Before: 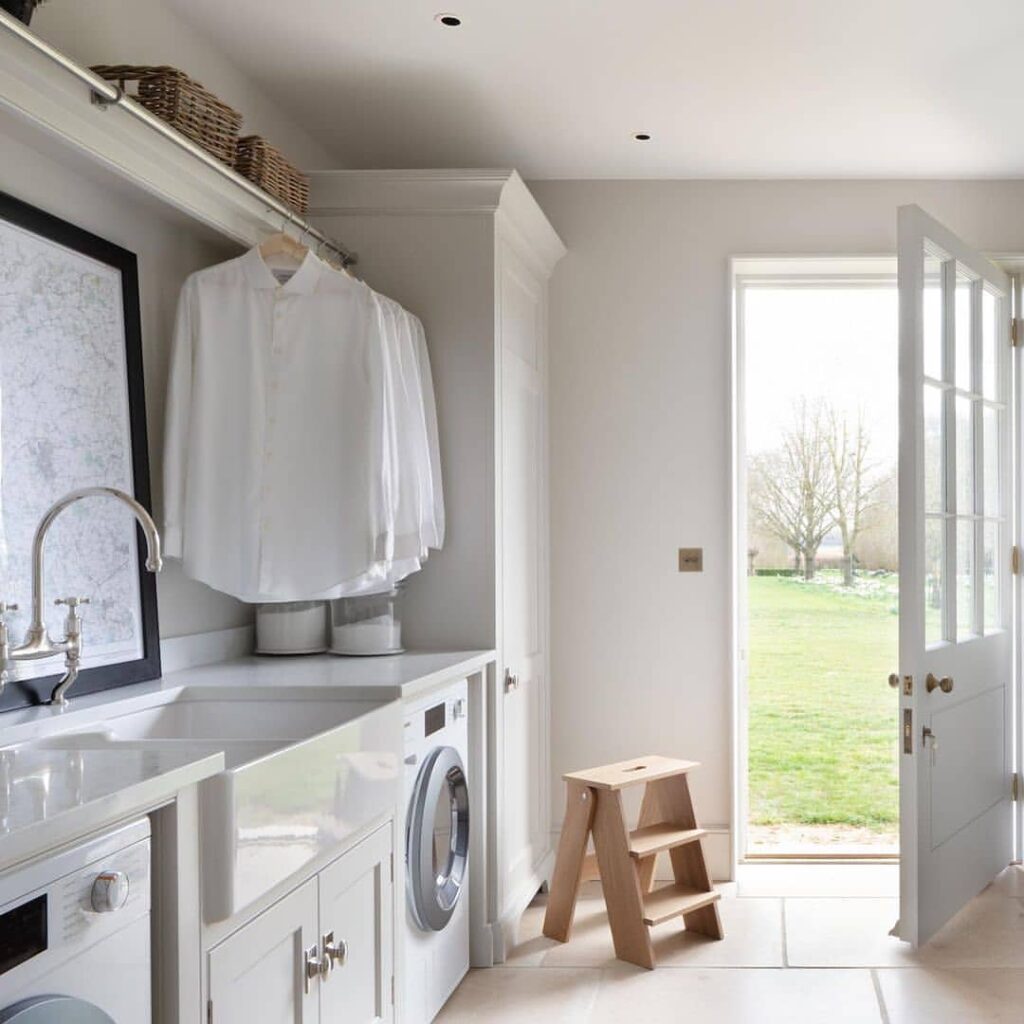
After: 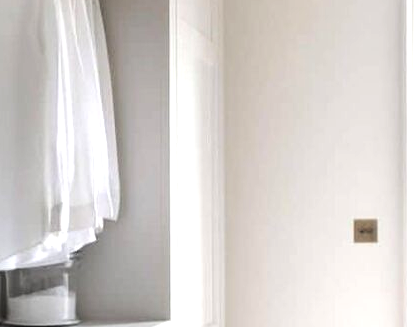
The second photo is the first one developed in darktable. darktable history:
crop: left 31.751%, top 32.172%, right 27.8%, bottom 35.83%
tone equalizer: -8 EV -0.75 EV, -7 EV -0.7 EV, -6 EV -0.6 EV, -5 EV -0.4 EV, -3 EV 0.4 EV, -2 EV 0.6 EV, -1 EV 0.7 EV, +0 EV 0.75 EV, edges refinement/feathering 500, mask exposure compensation -1.57 EV, preserve details no
